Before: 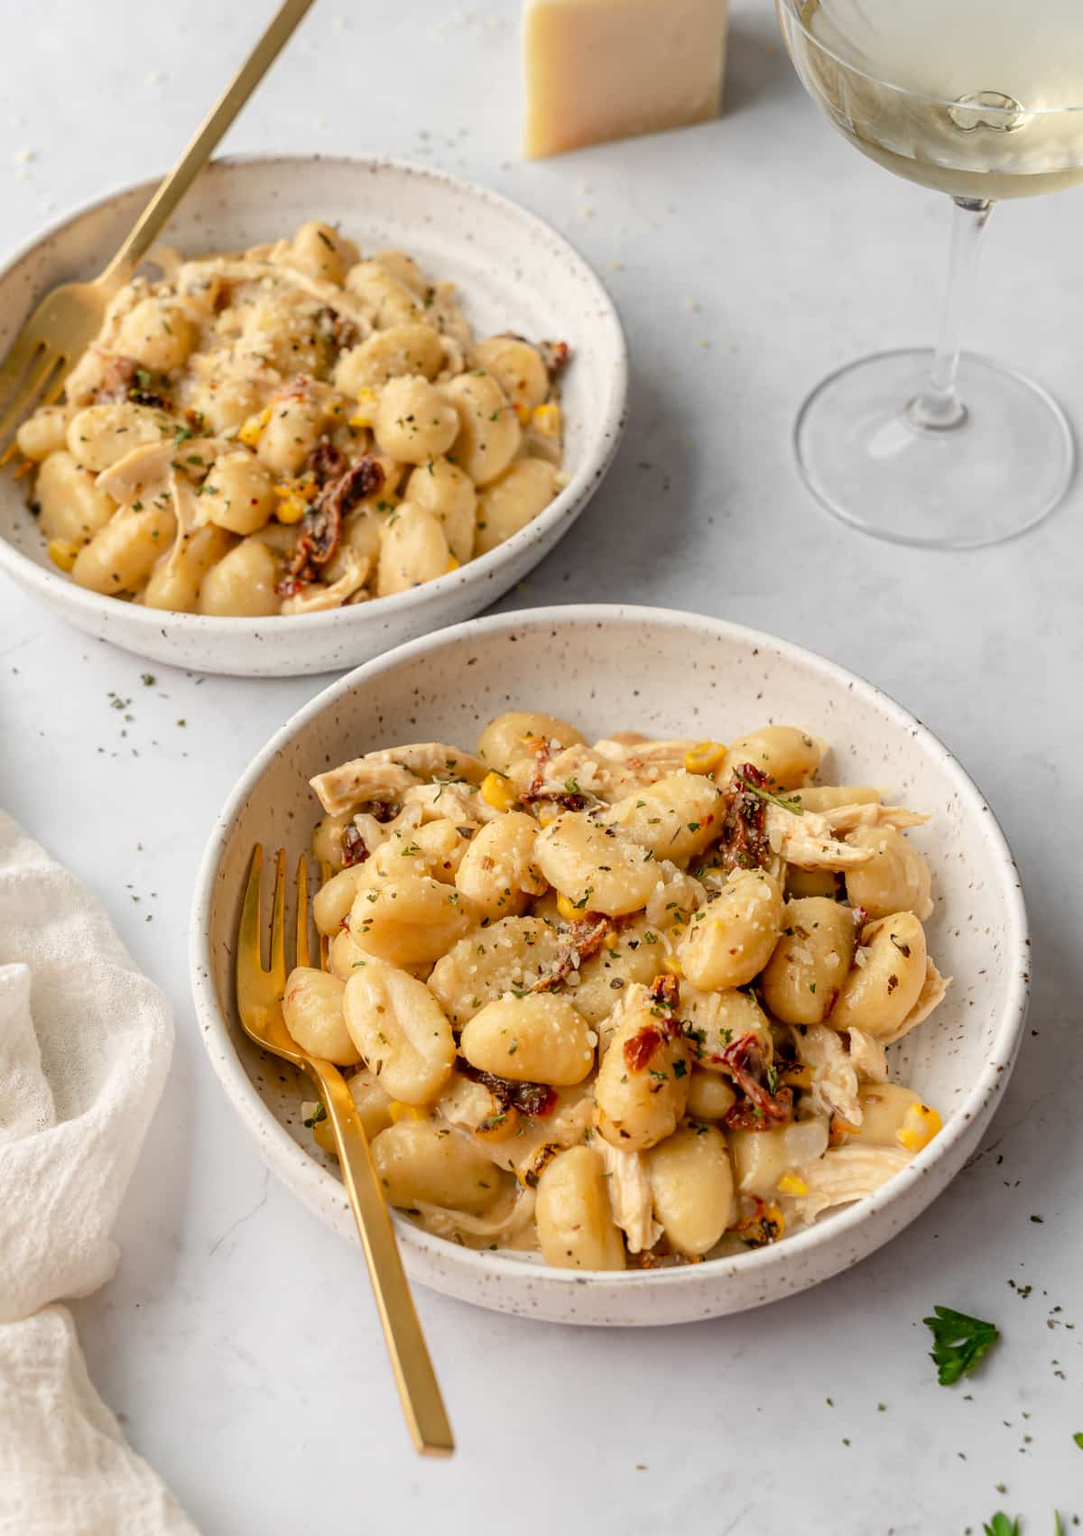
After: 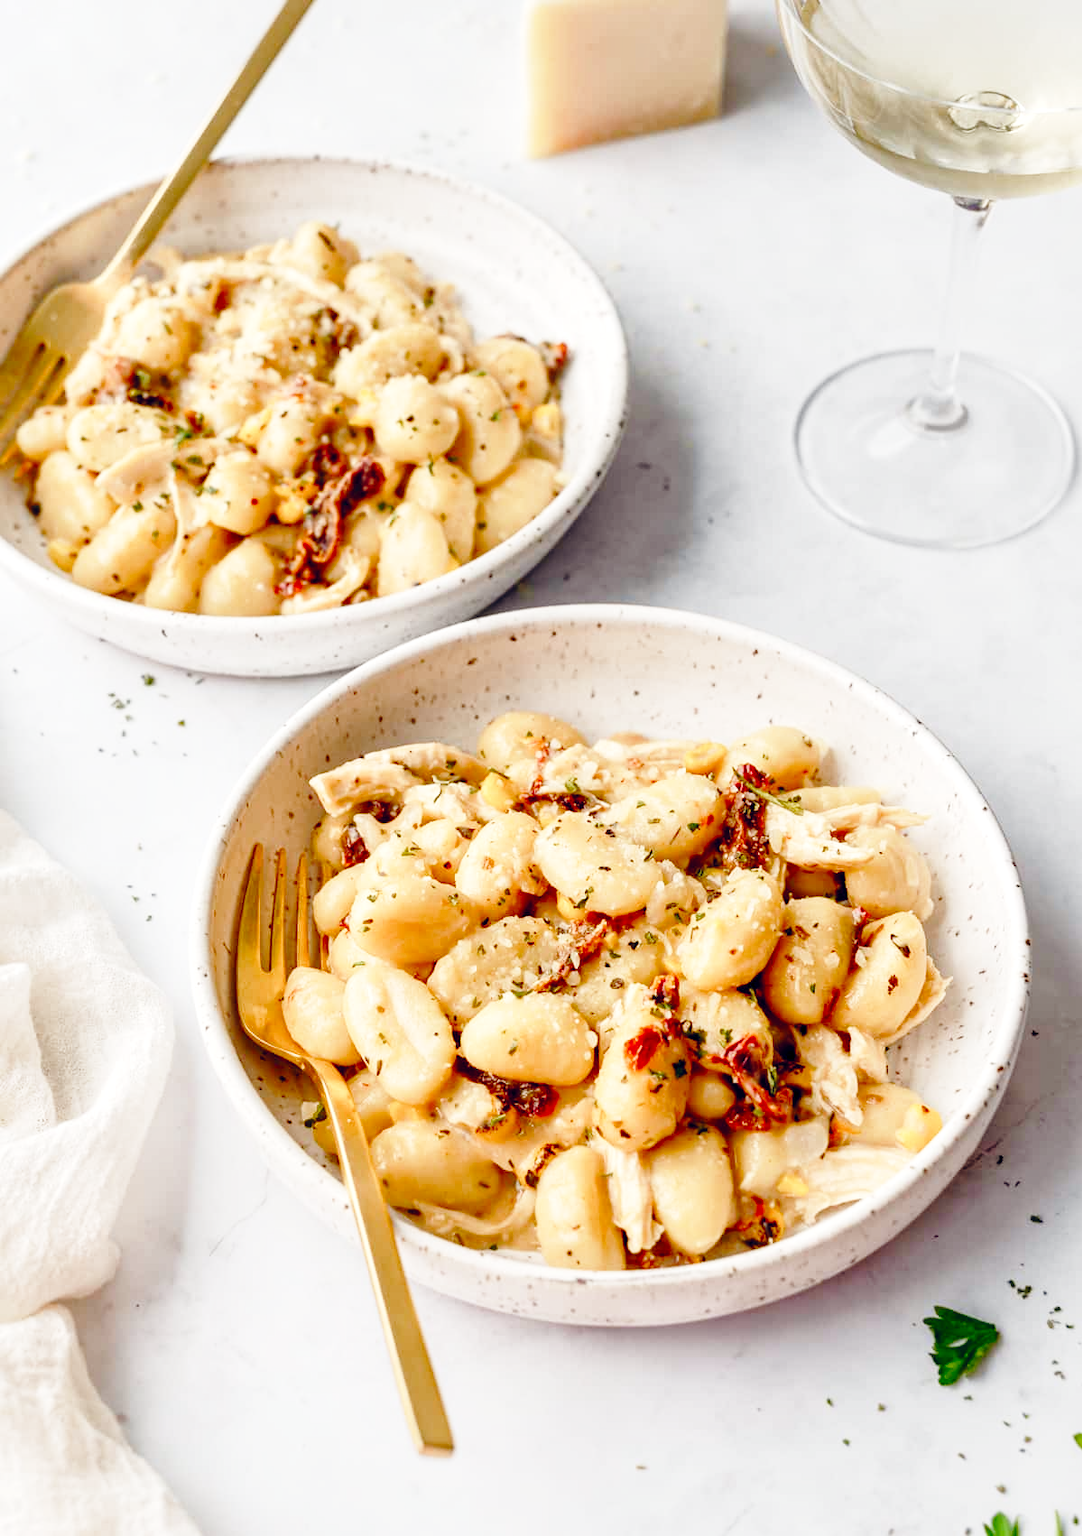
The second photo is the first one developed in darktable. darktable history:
base curve: curves: ch0 [(0, 0) (0.028, 0.03) (0.121, 0.232) (0.46, 0.748) (0.859, 0.968) (1, 1)], preserve colors none
color zones: curves: ch1 [(0.25, 0.5) (0.747, 0.71)]
local contrast: mode bilateral grid, contrast 20, coarseness 50, detail 119%, midtone range 0.2
color balance rgb: power › hue 61.88°, global offset › chroma 0.098%, global offset › hue 253.1°, linear chroma grading › global chroma 0.444%, perceptual saturation grading › global saturation 20%, perceptual saturation grading › highlights -49.194%, perceptual saturation grading › shadows 24.314%
